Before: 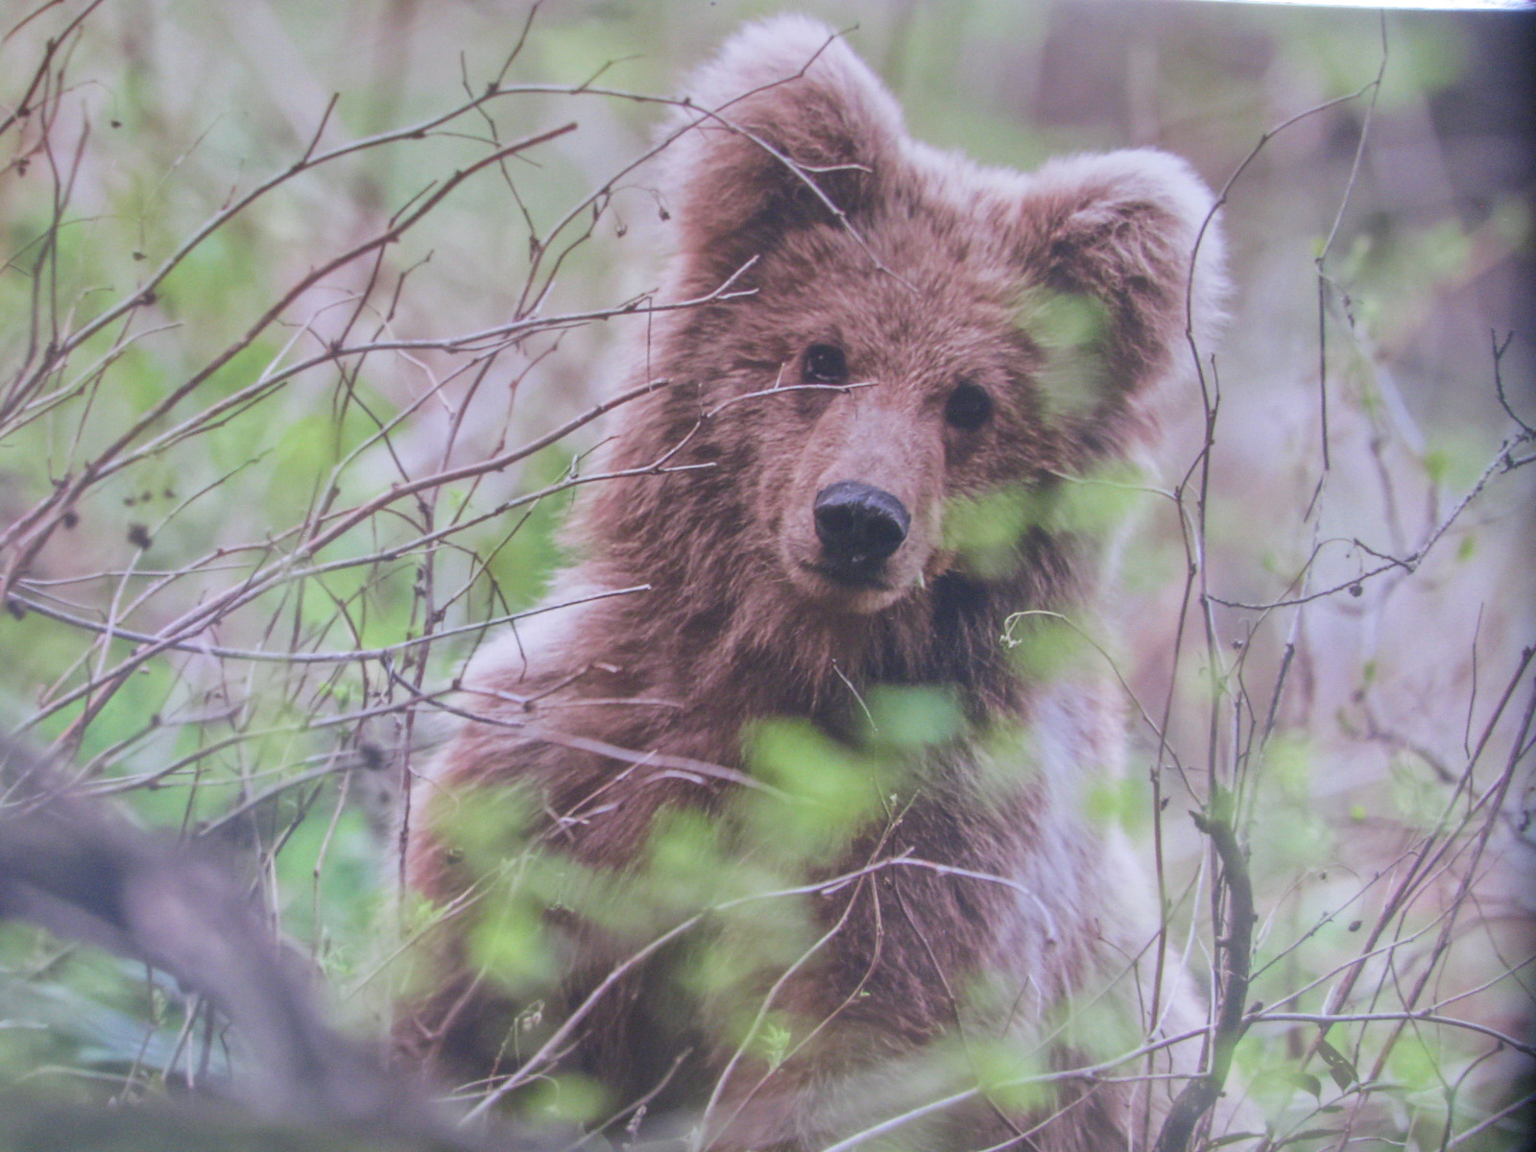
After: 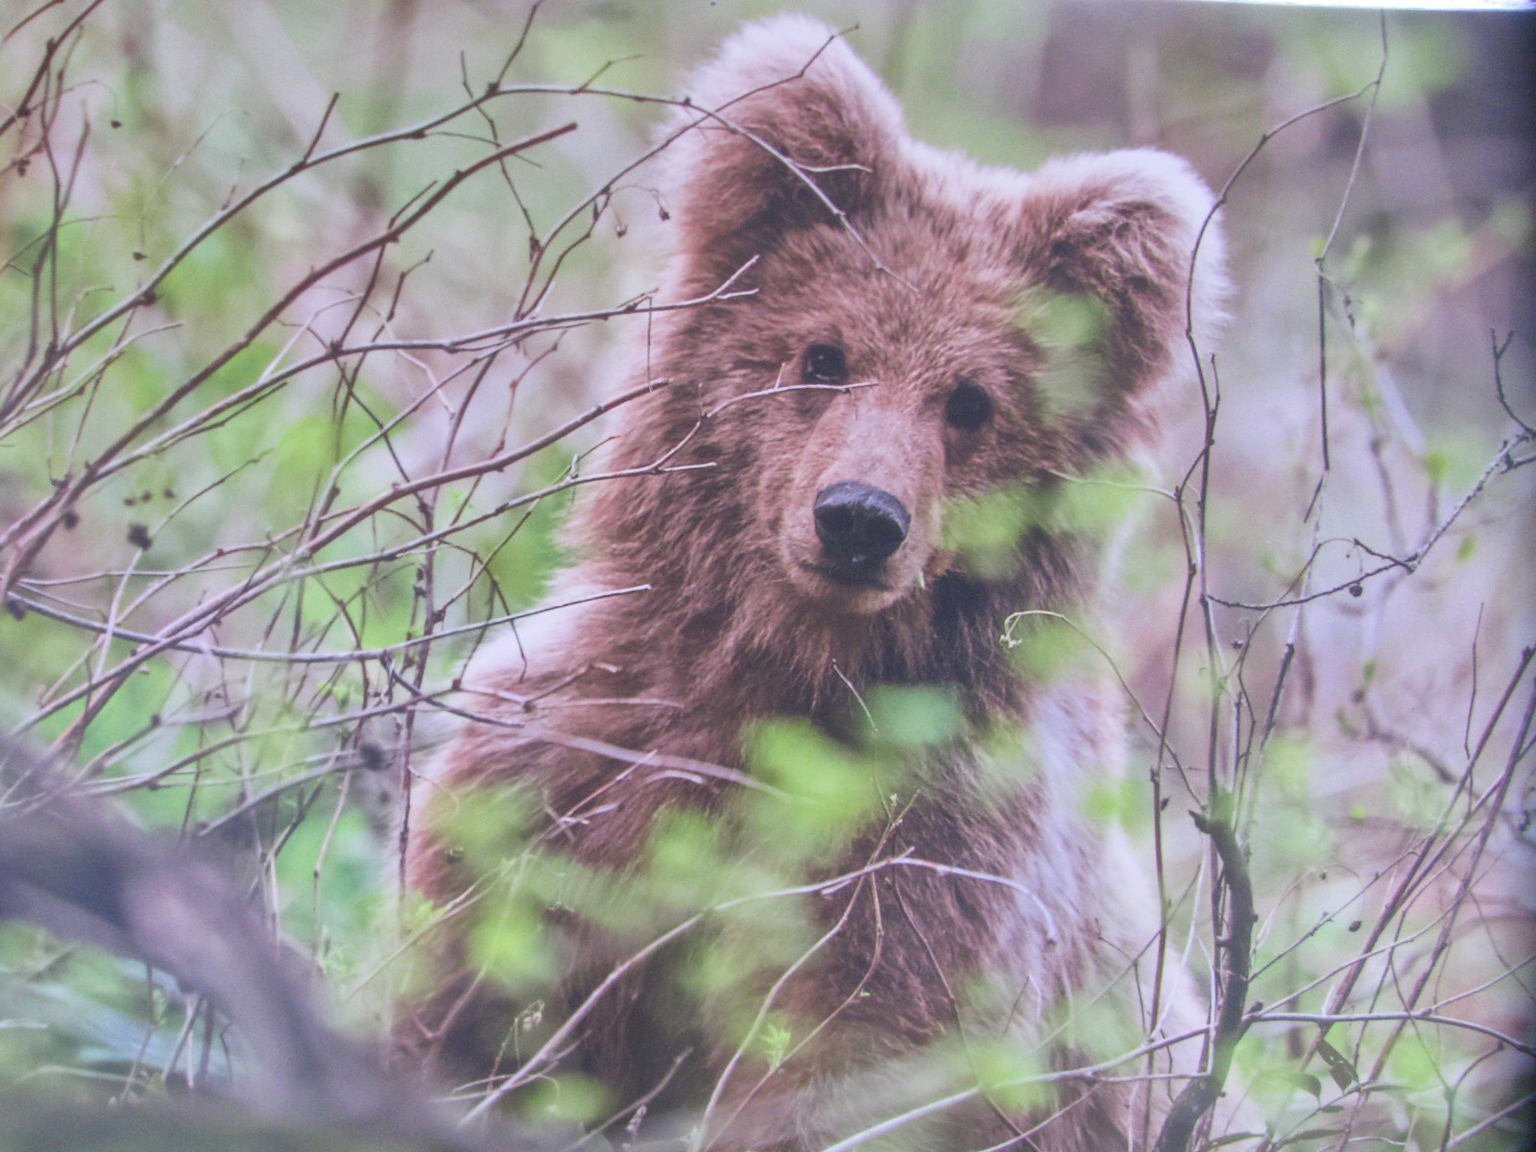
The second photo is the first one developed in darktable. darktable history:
shadows and highlights: shadows 60, soften with gaussian
tone curve: curves: ch0 [(0, 0.028) (0.138, 0.156) (0.468, 0.516) (0.754, 0.823) (1, 1)], color space Lab, linked channels, preserve colors none
